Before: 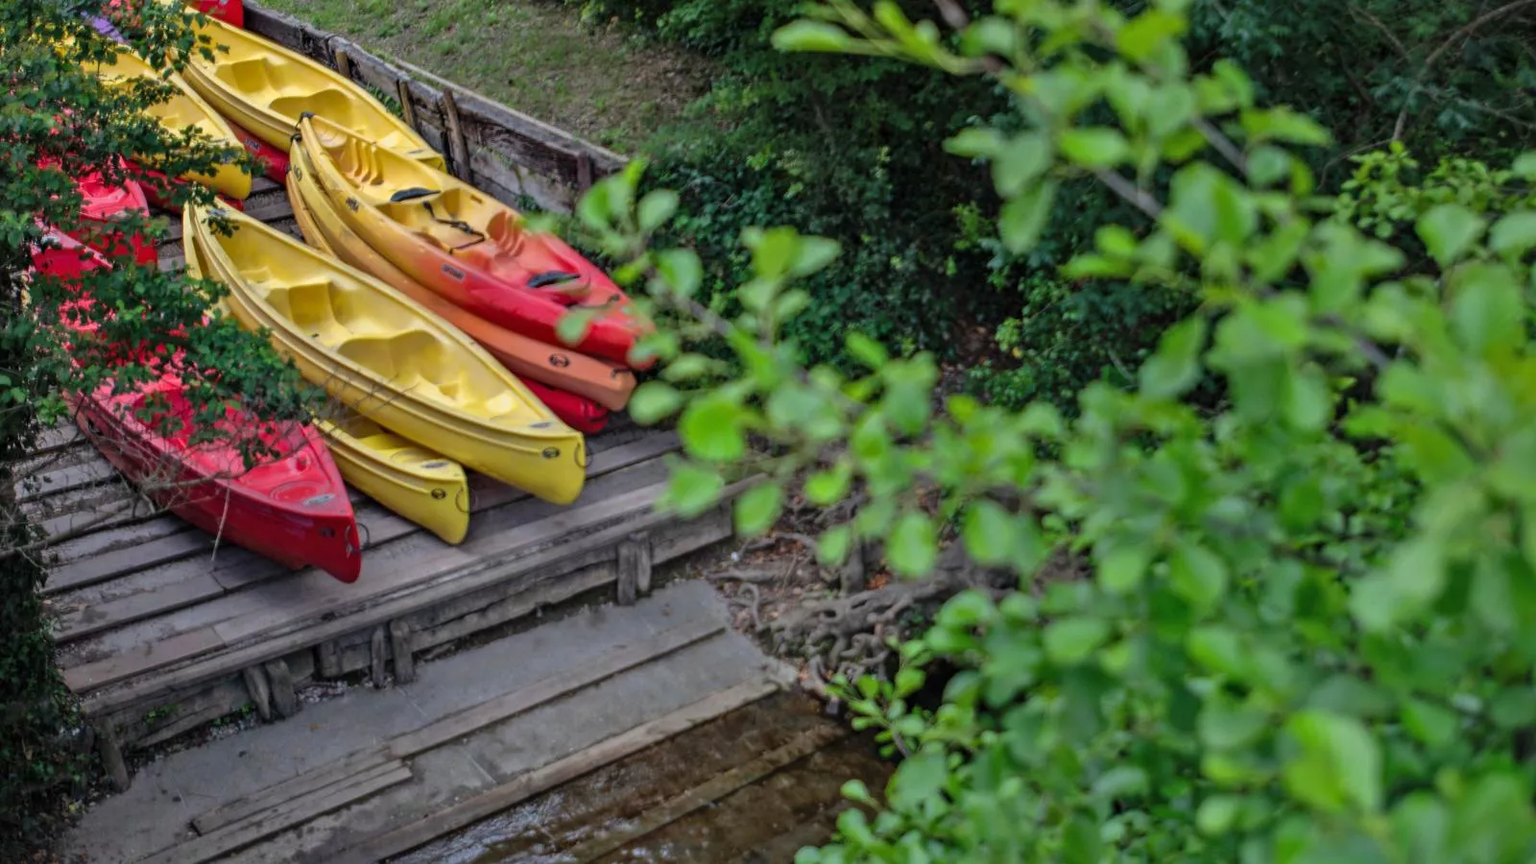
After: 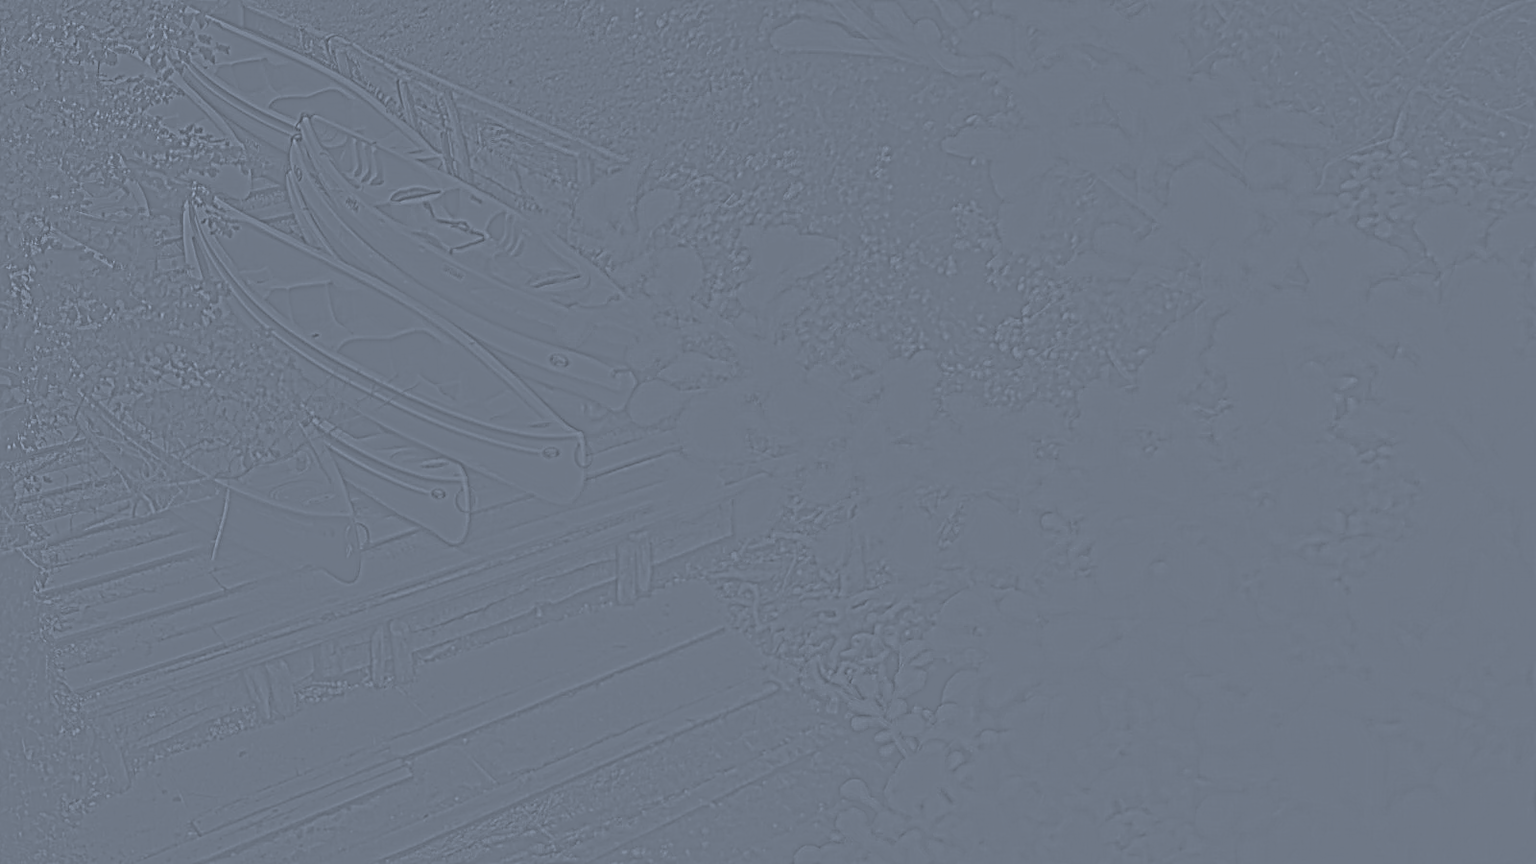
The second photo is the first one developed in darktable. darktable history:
sharpen: on, module defaults
highpass: sharpness 9.84%, contrast boost 9.94%
color correction: highlights a* -2.24, highlights b* -18.1
